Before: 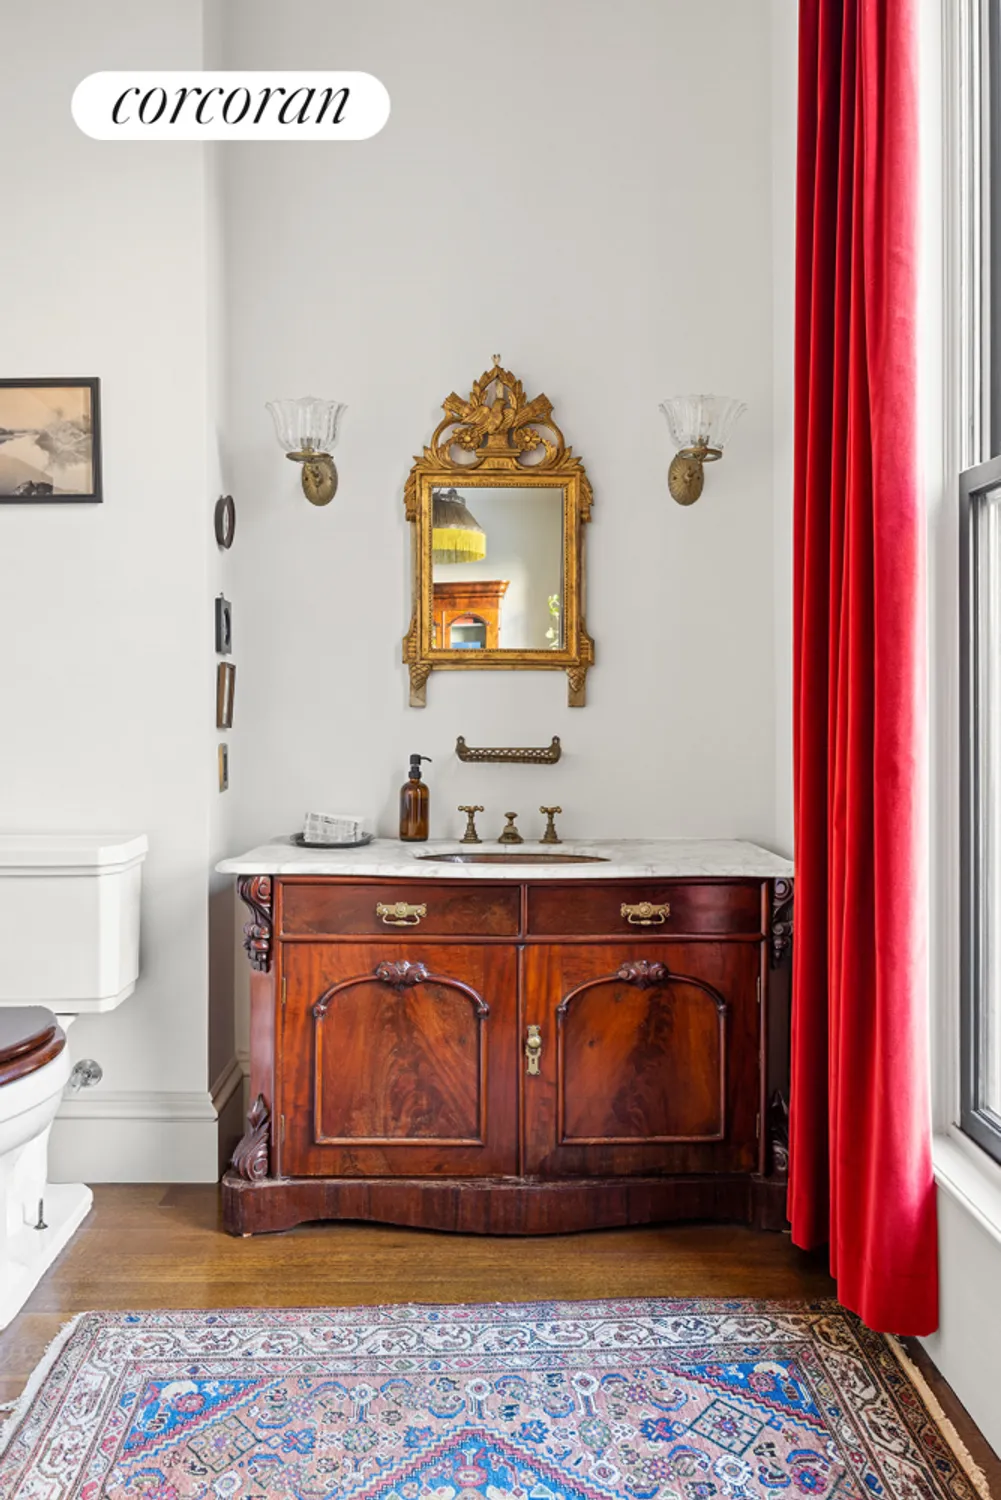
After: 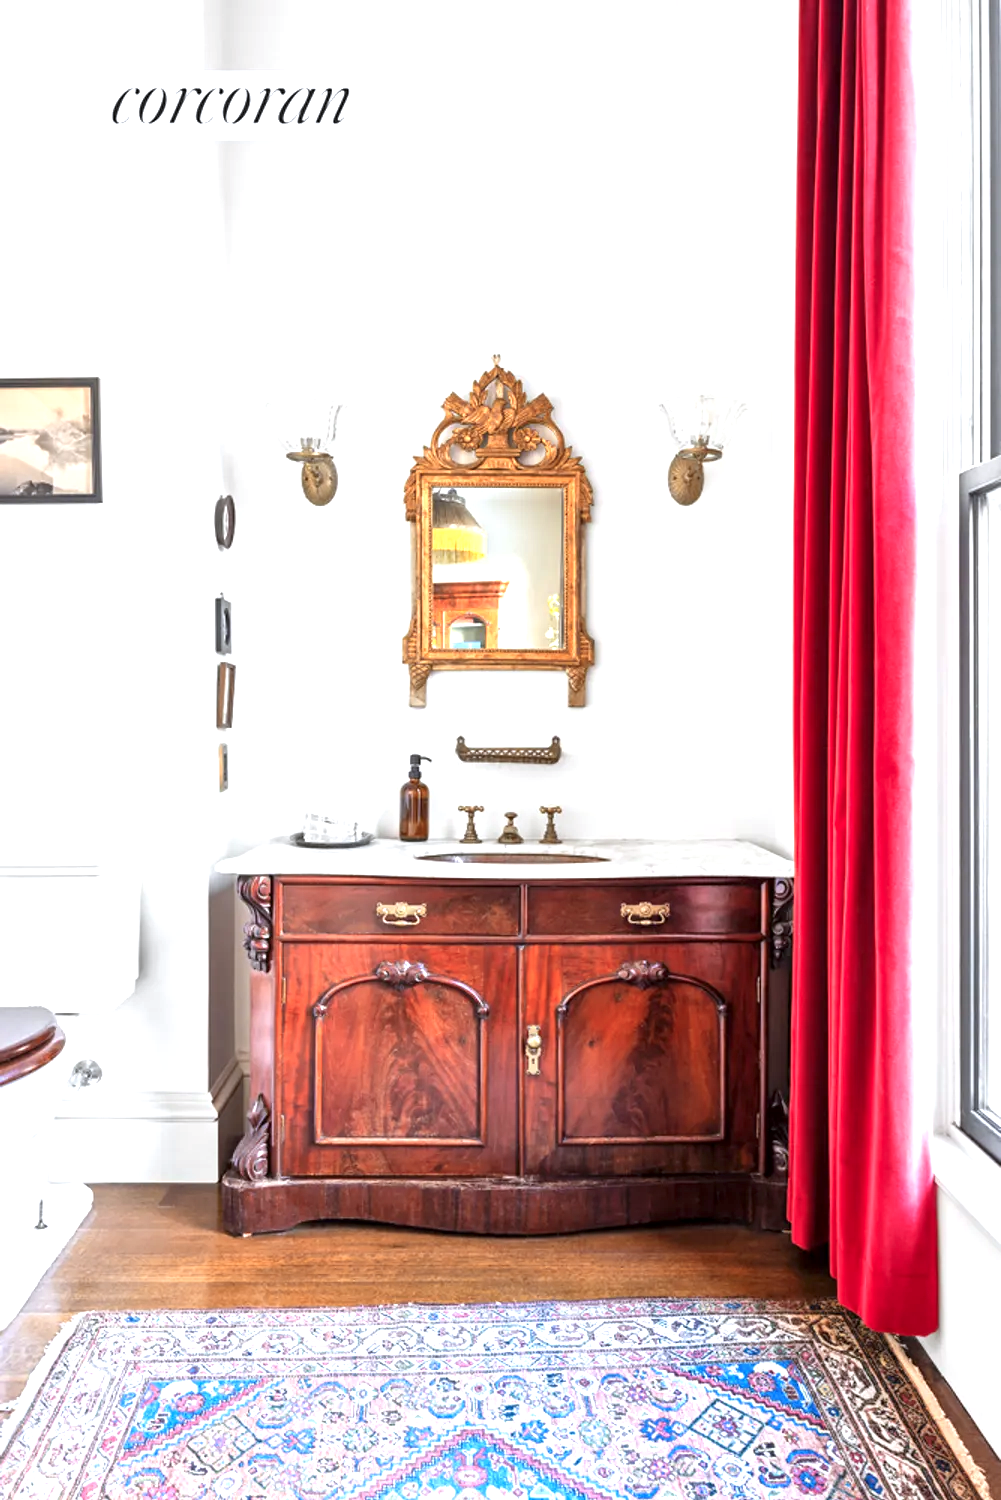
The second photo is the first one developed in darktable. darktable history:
color zones: curves: ch1 [(0, 0.469) (0.072, 0.457) (0.243, 0.494) (0.429, 0.5) (0.571, 0.5) (0.714, 0.5) (0.857, 0.5) (1, 0.469)]; ch2 [(0, 0.499) (0.143, 0.467) (0.242, 0.436) (0.429, 0.493) (0.571, 0.5) (0.714, 0.5) (0.857, 0.5) (1, 0.499)]
exposure: exposure 1 EV, compensate highlight preservation false
local contrast: mode bilateral grid, contrast 20, coarseness 50, detail 120%, midtone range 0.2
white balance: red 0.983, blue 1.036
